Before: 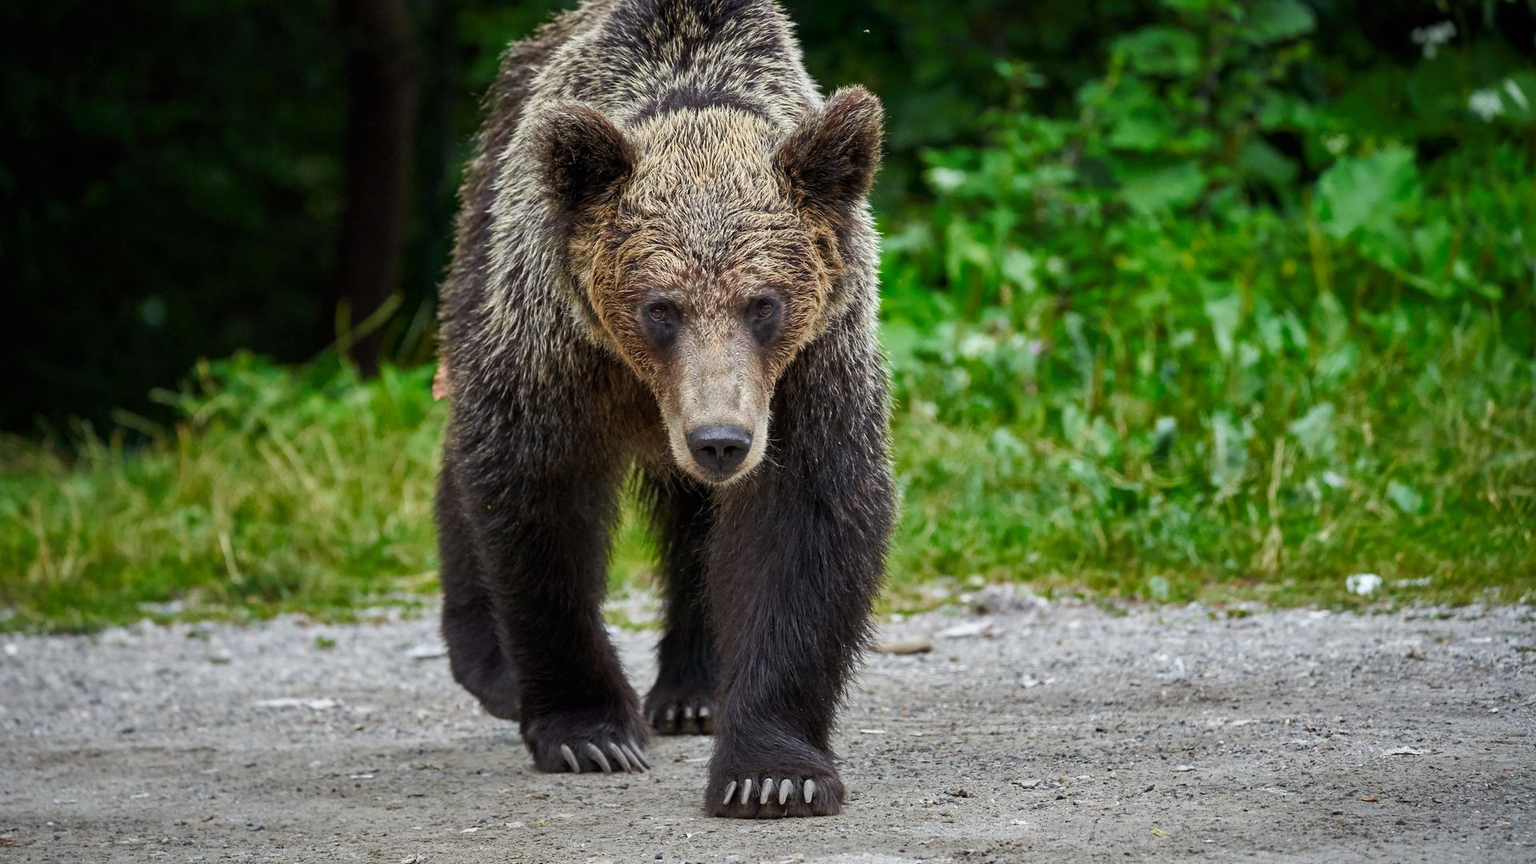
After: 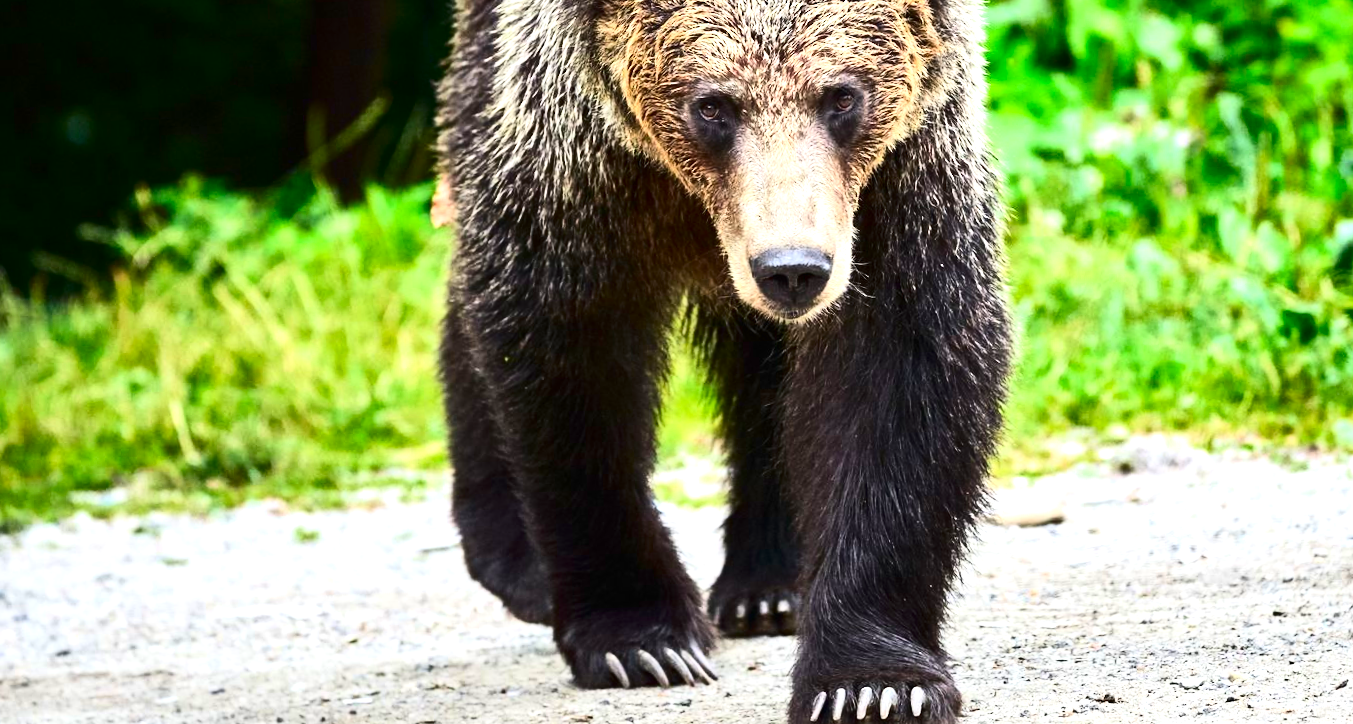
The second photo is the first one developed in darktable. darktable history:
exposure: black level correction -0.002, exposure 1.35 EV, compensate highlight preservation false
rotate and perspective: rotation -1.77°, lens shift (horizontal) 0.004, automatic cropping off
contrast brightness saturation: contrast 0.32, brightness -0.08, saturation 0.17
crop: left 6.488%, top 27.668%, right 24.183%, bottom 8.656%
